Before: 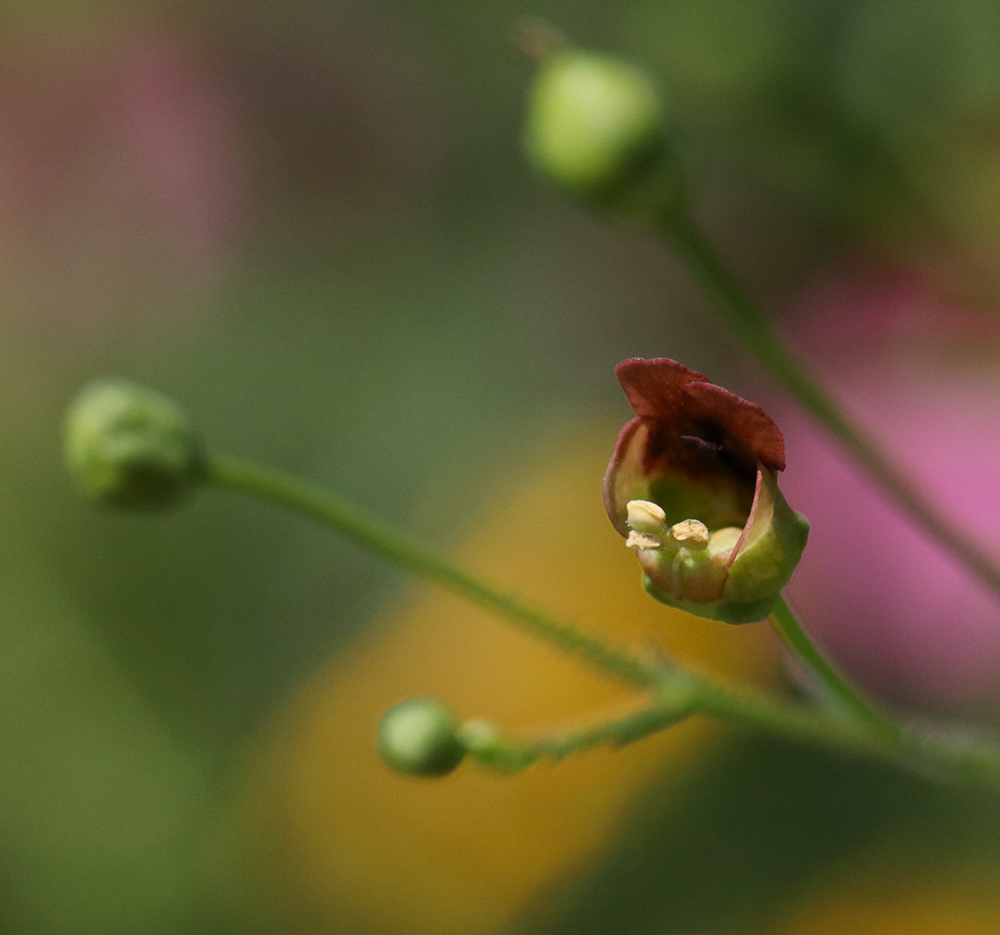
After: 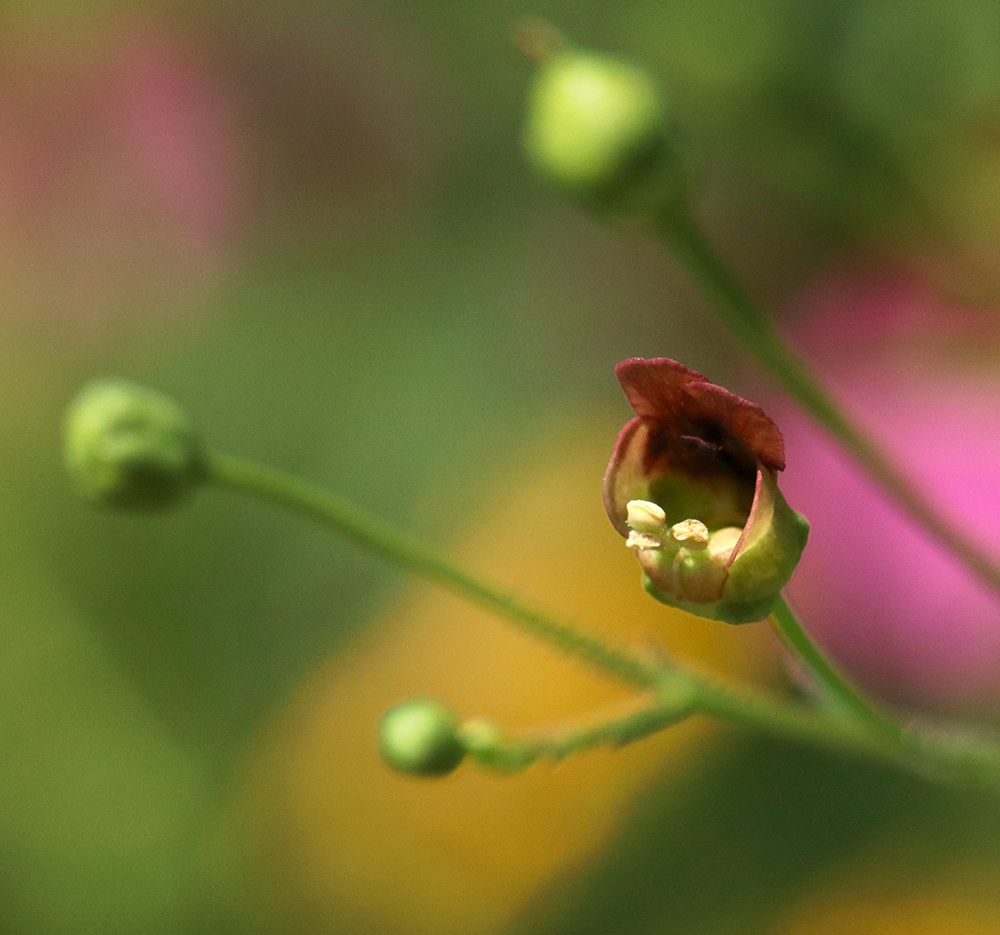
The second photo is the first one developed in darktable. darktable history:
velvia: strength 45%
exposure: exposure 0.493 EV, compensate highlight preservation false
